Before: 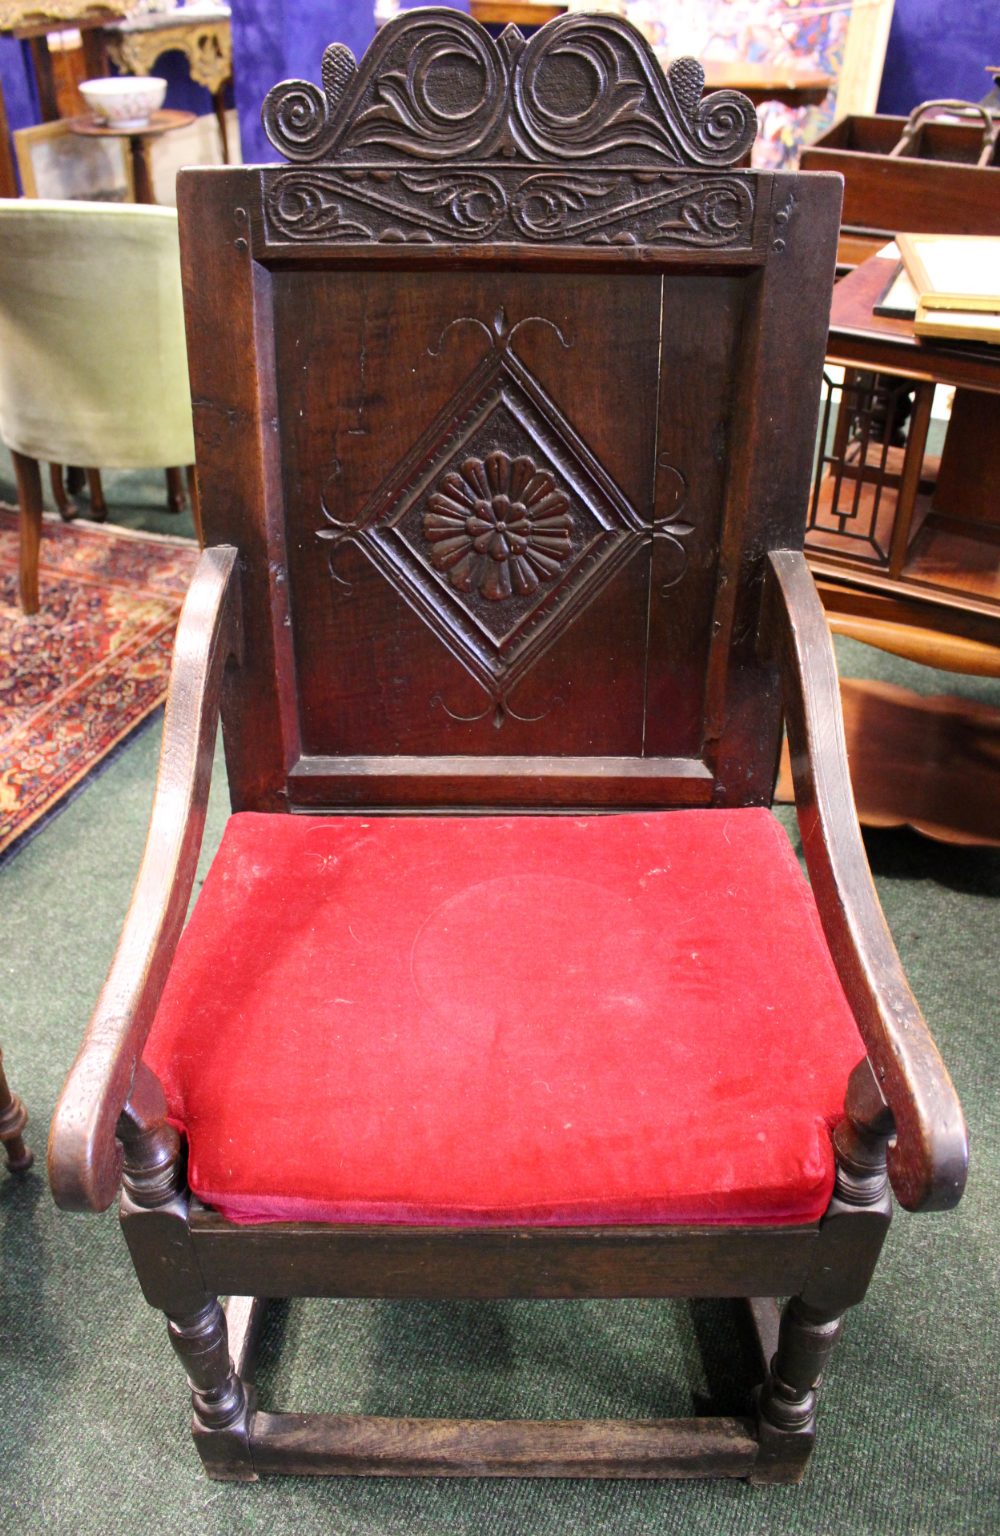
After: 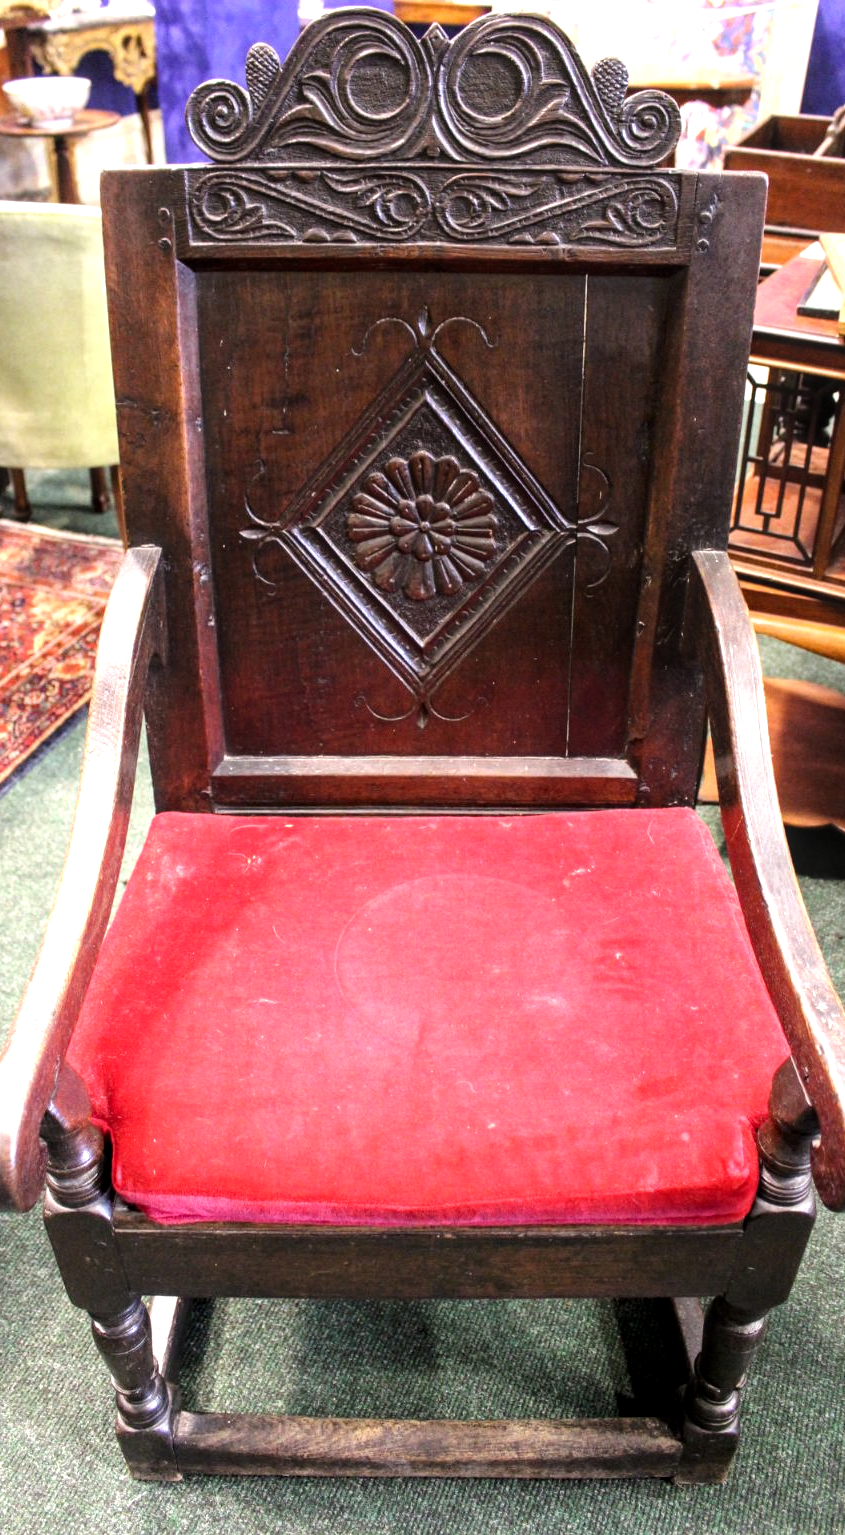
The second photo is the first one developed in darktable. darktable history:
tone equalizer: -8 EV -0.732 EV, -7 EV -0.697 EV, -6 EV -0.563 EV, -5 EV -0.4 EV, -3 EV 0.37 EV, -2 EV 0.6 EV, -1 EV 0.688 EV, +0 EV 0.729 EV, mask exposure compensation -0.51 EV
crop: left 7.668%, right 7.785%
local contrast: on, module defaults
